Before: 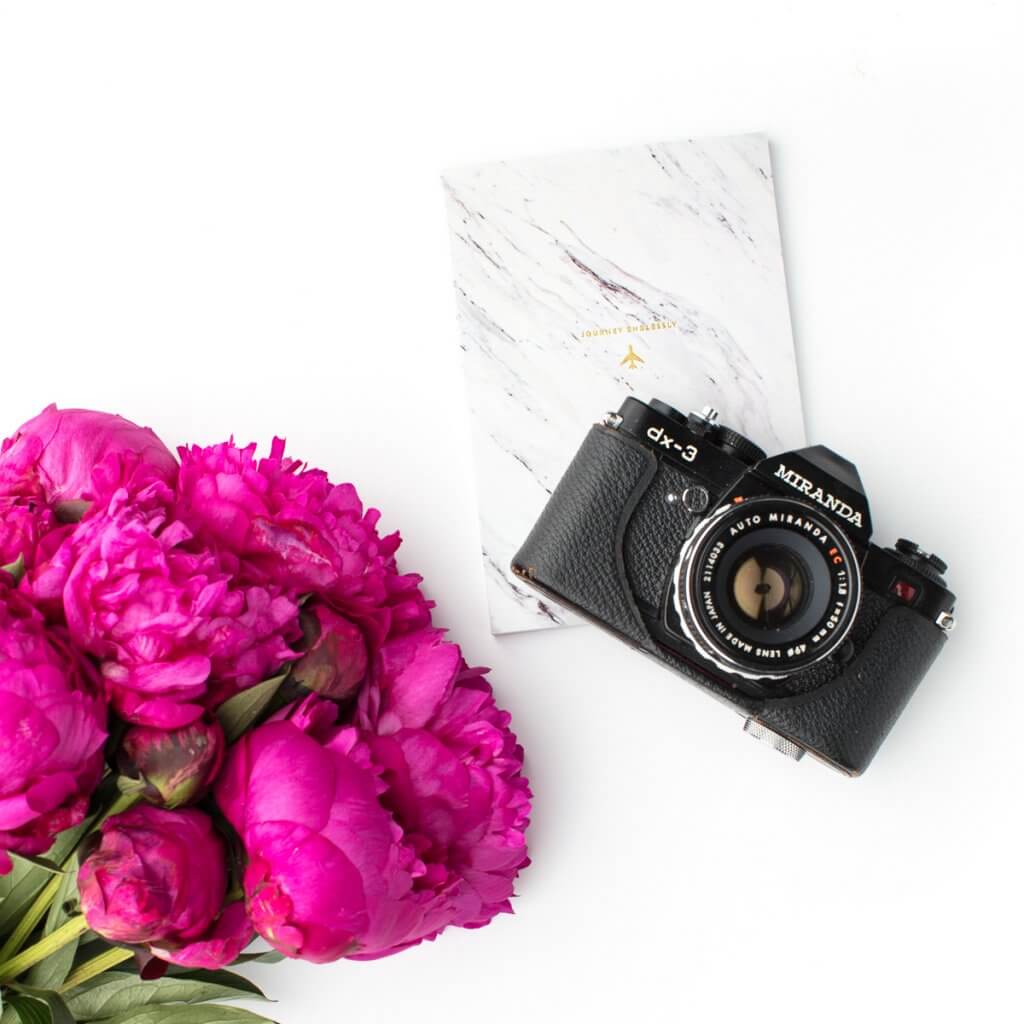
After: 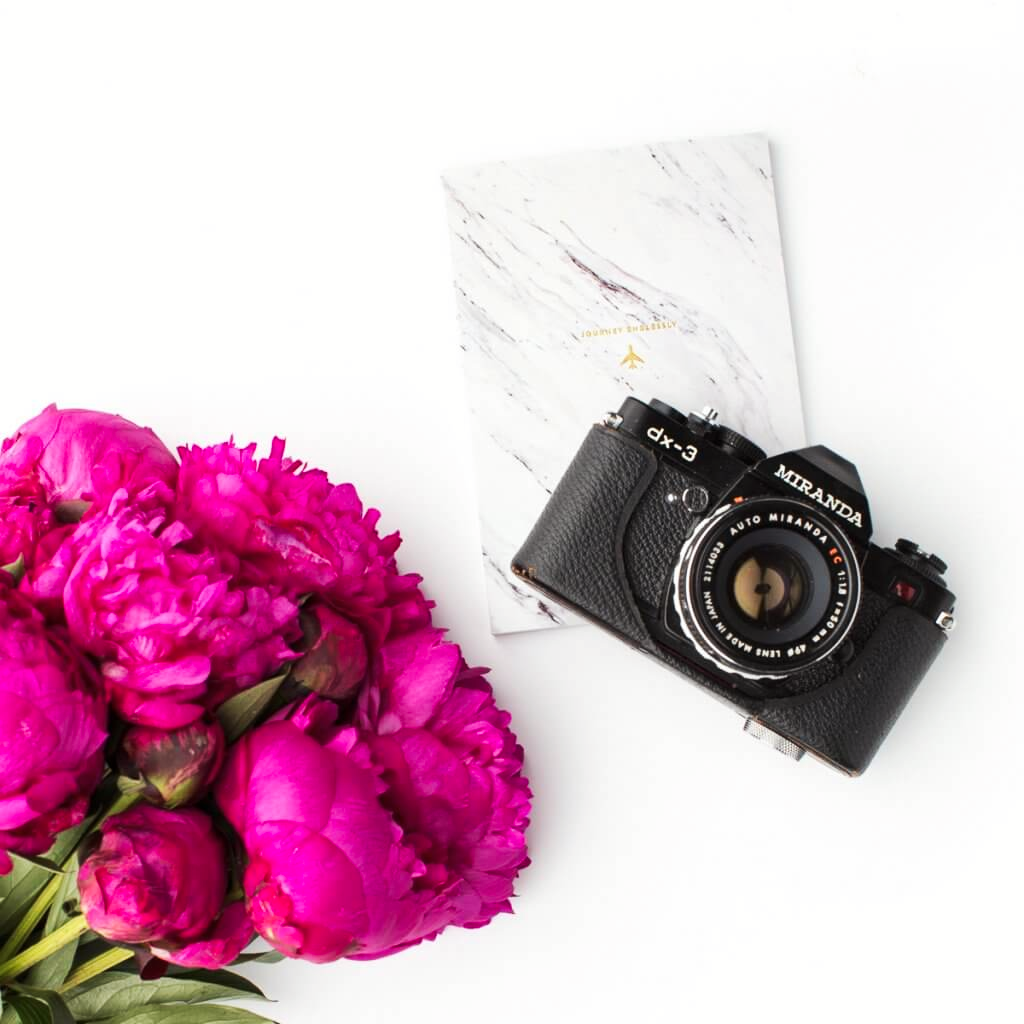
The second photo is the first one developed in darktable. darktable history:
color balance rgb: shadows lift › hue 85.6°, power › chroma 0.284%, power › hue 24.36°, linear chroma grading › global chroma -0.994%, perceptual saturation grading › global saturation -0.139%
tone curve: curves: ch0 [(0, 0) (0.339, 0.306) (0.687, 0.706) (1, 1)], preserve colors none
